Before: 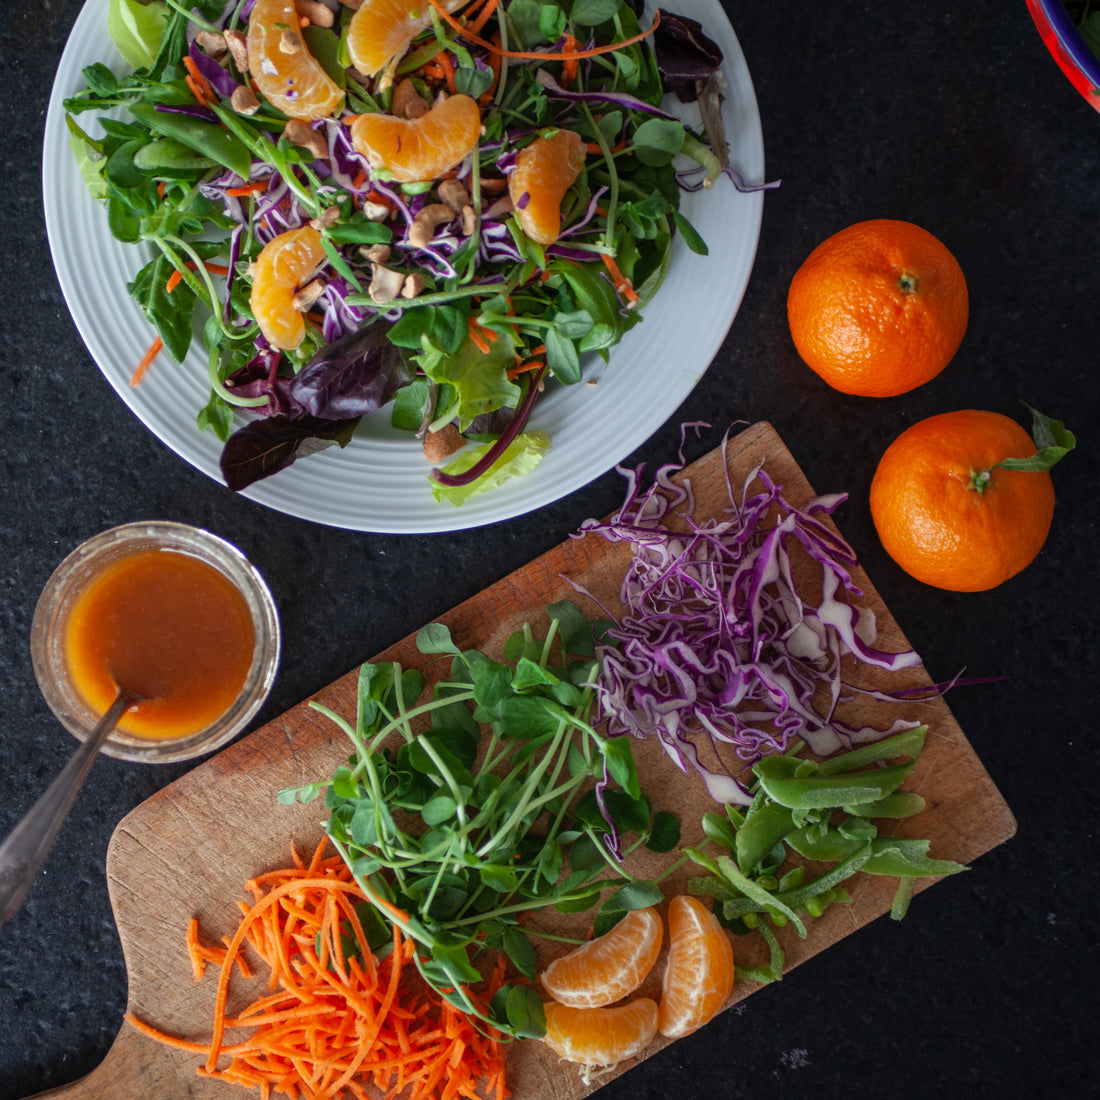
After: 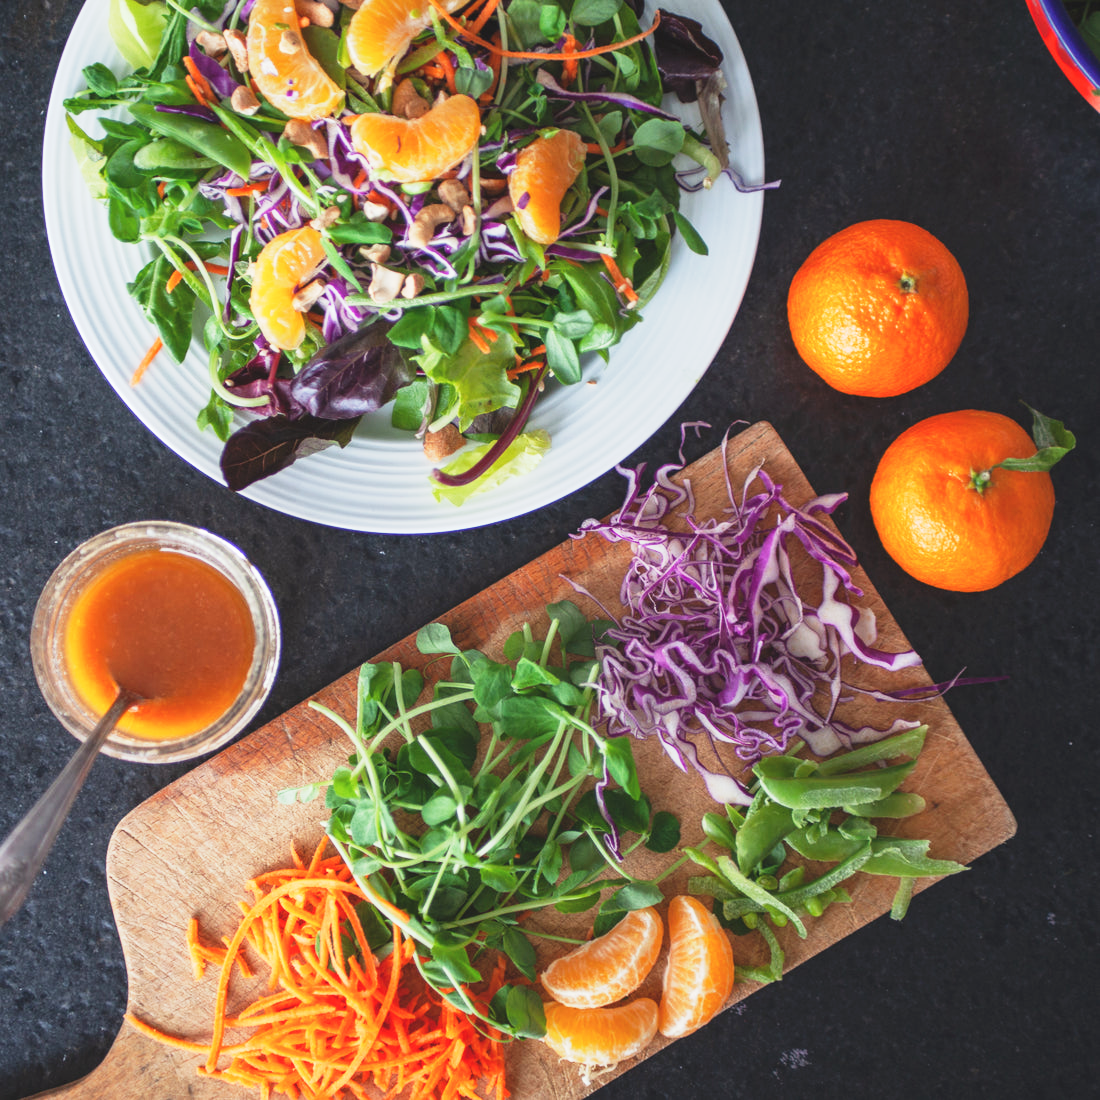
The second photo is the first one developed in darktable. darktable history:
tone equalizer: on, module defaults
exposure: black level correction -0.005, exposure 0.622 EV, compensate highlight preservation false
base curve: curves: ch0 [(0, 0) (0.088, 0.125) (0.176, 0.251) (0.354, 0.501) (0.613, 0.749) (1, 0.877)], preserve colors none
